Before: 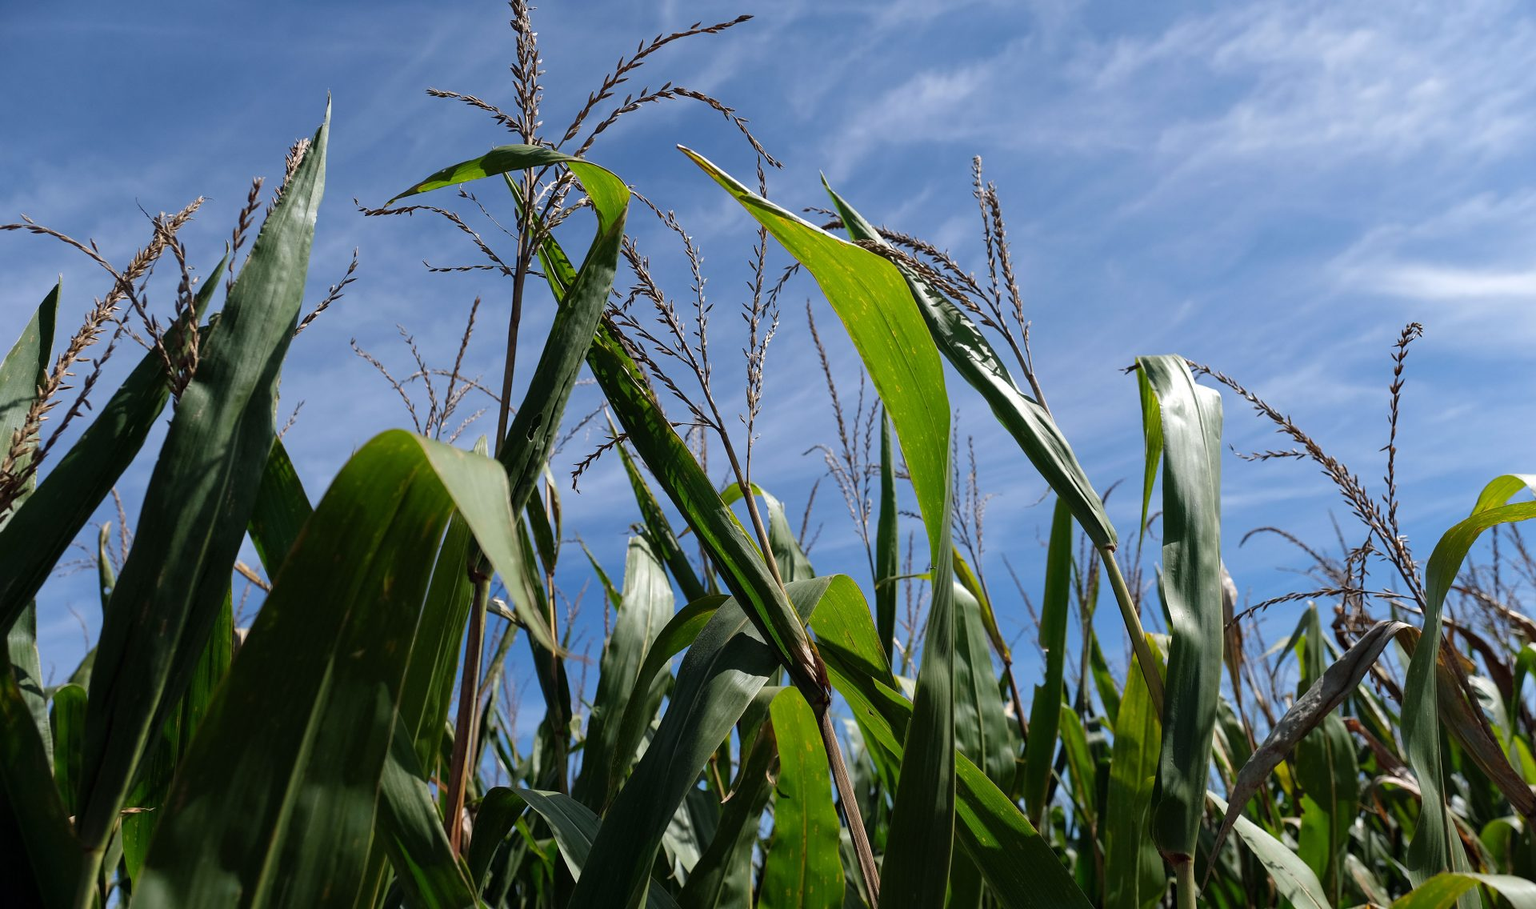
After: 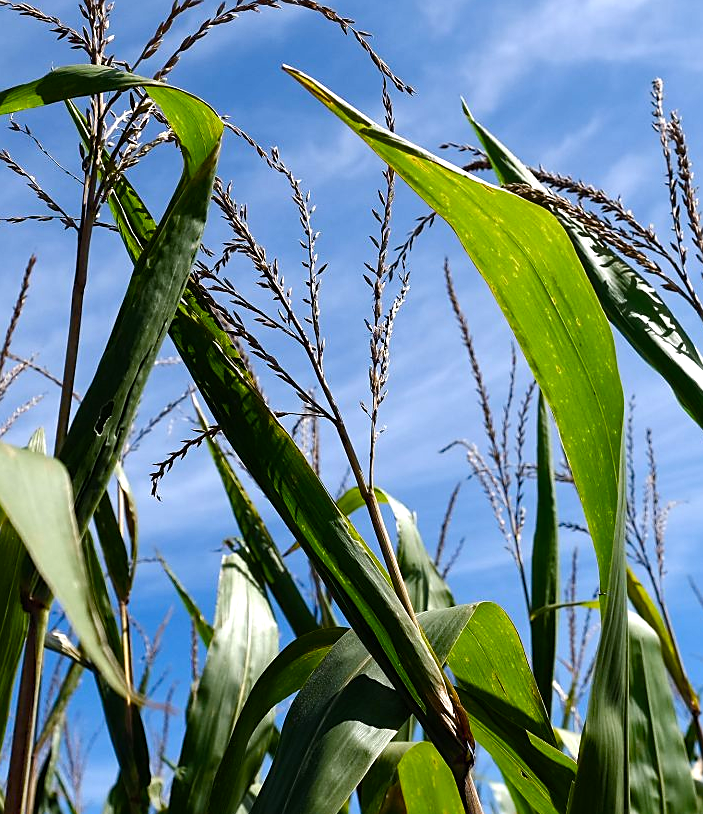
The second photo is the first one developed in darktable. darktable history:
color correction: highlights b* 0.011
crop and rotate: left 29.389%, top 10.214%, right 33.975%, bottom 18.131%
tone equalizer: -8 EV -0.407 EV, -7 EV -0.417 EV, -6 EV -0.361 EV, -5 EV -0.249 EV, -3 EV 0.205 EV, -2 EV 0.342 EV, -1 EV 0.385 EV, +0 EV 0.388 EV, edges refinement/feathering 500, mask exposure compensation -1.57 EV, preserve details no
color balance rgb: highlights gain › luminance 18.02%, perceptual saturation grading › global saturation 20%, perceptual saturation grading › highlights -24.9%, perceptual saturation grading › shadows 49.359%
sharpen: radius 1.886, amount 0.416, threshold 1.518
